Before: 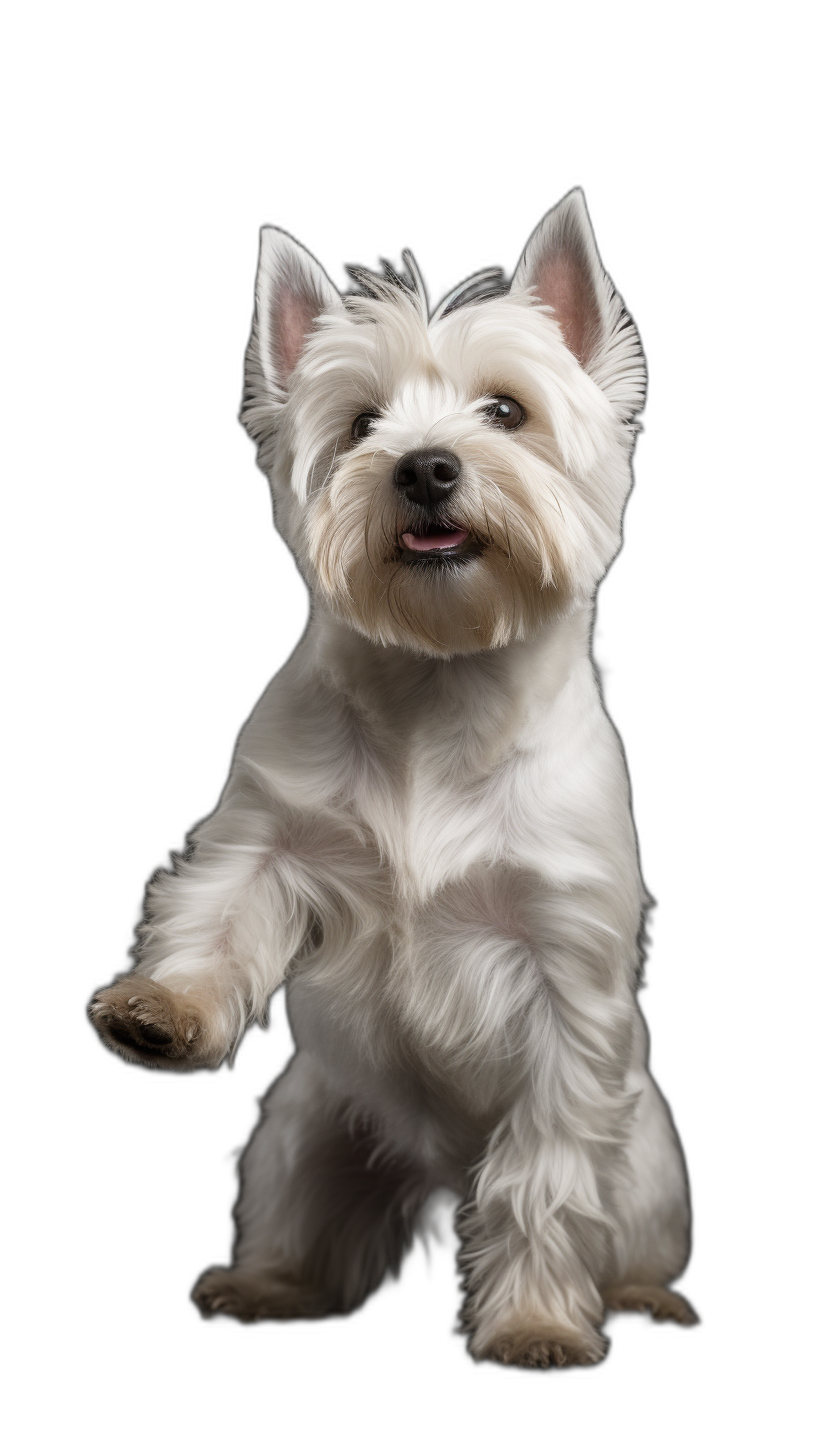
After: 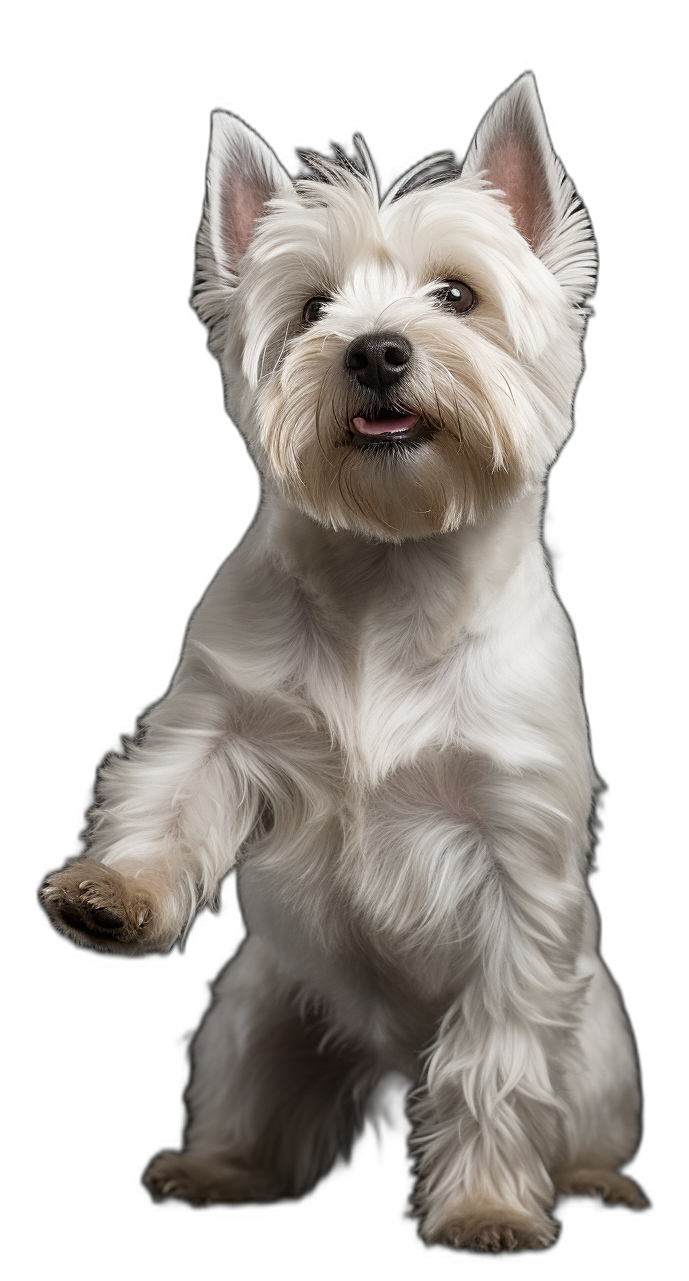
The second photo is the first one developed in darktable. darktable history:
sharpen: on, module defaults
crop: left 6.024%, top 8.019%, right 9.535%, bottom 3.99%
